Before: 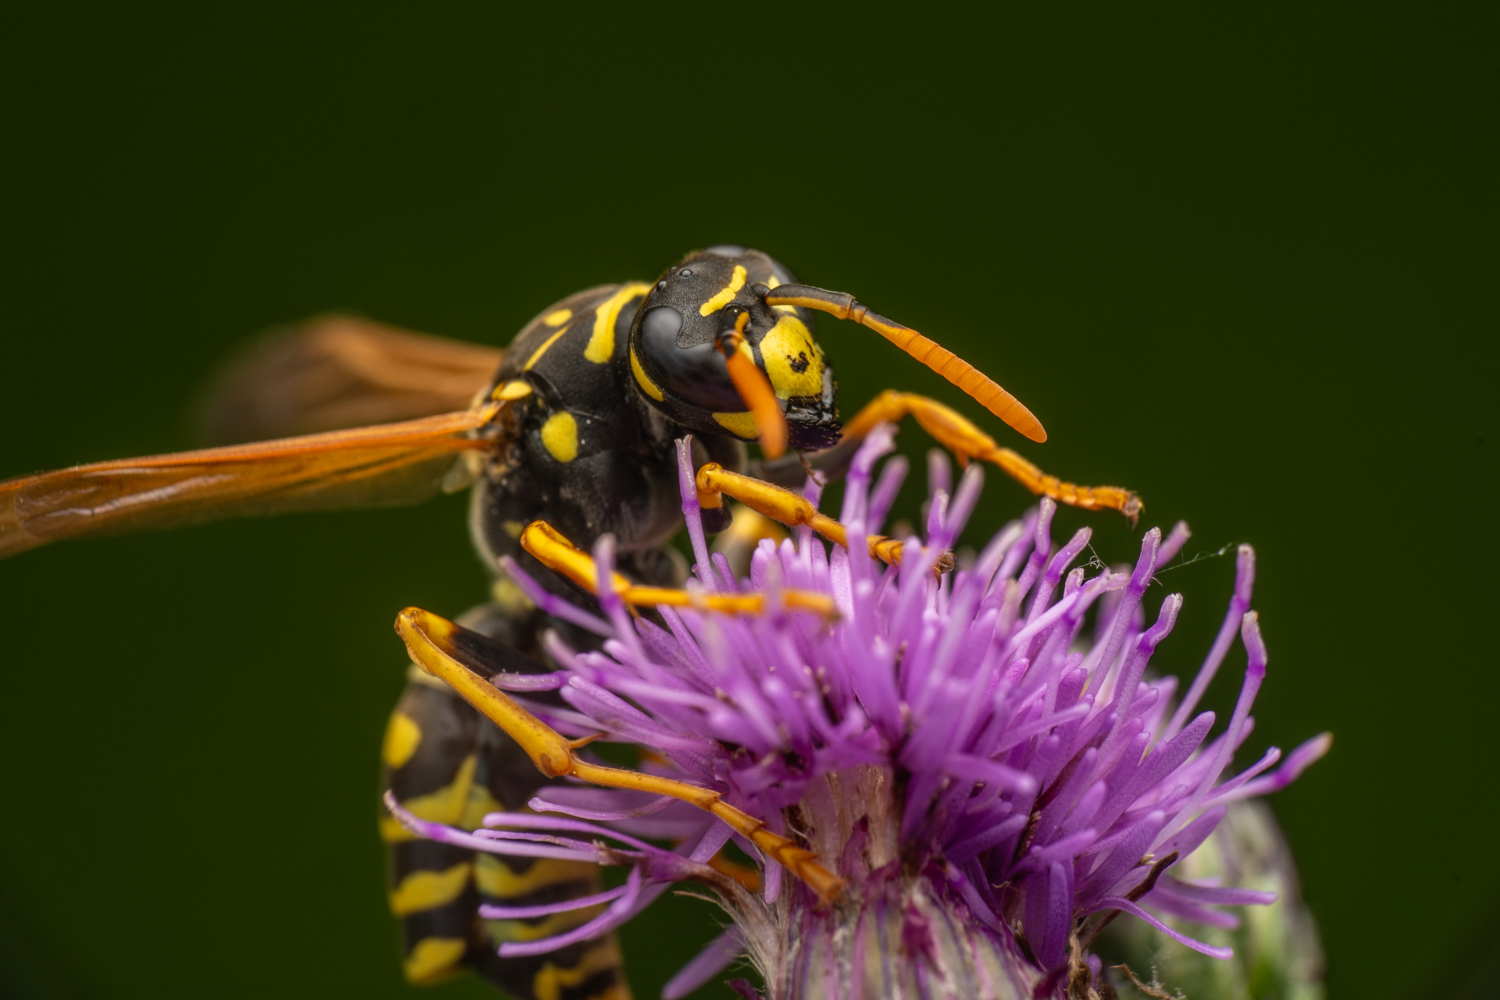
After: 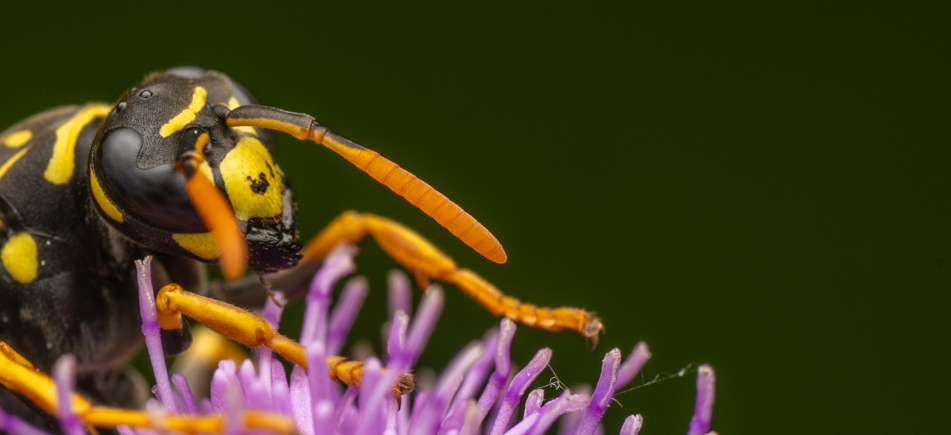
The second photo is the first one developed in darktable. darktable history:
crop: left 36.005%, top 17.901%, right 0.551%, bottom 38.569%
